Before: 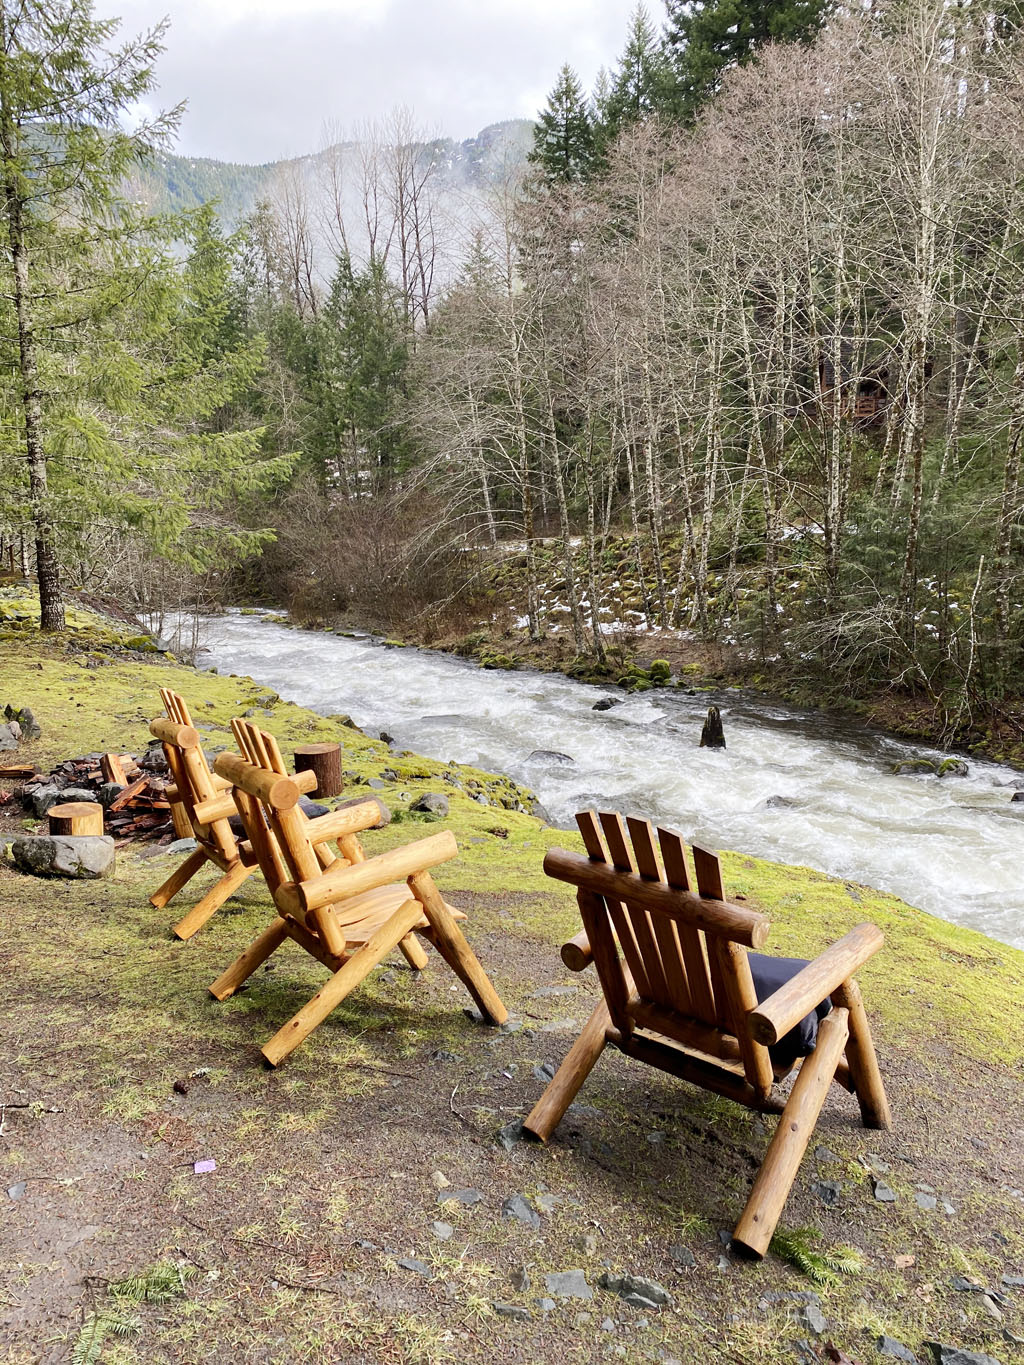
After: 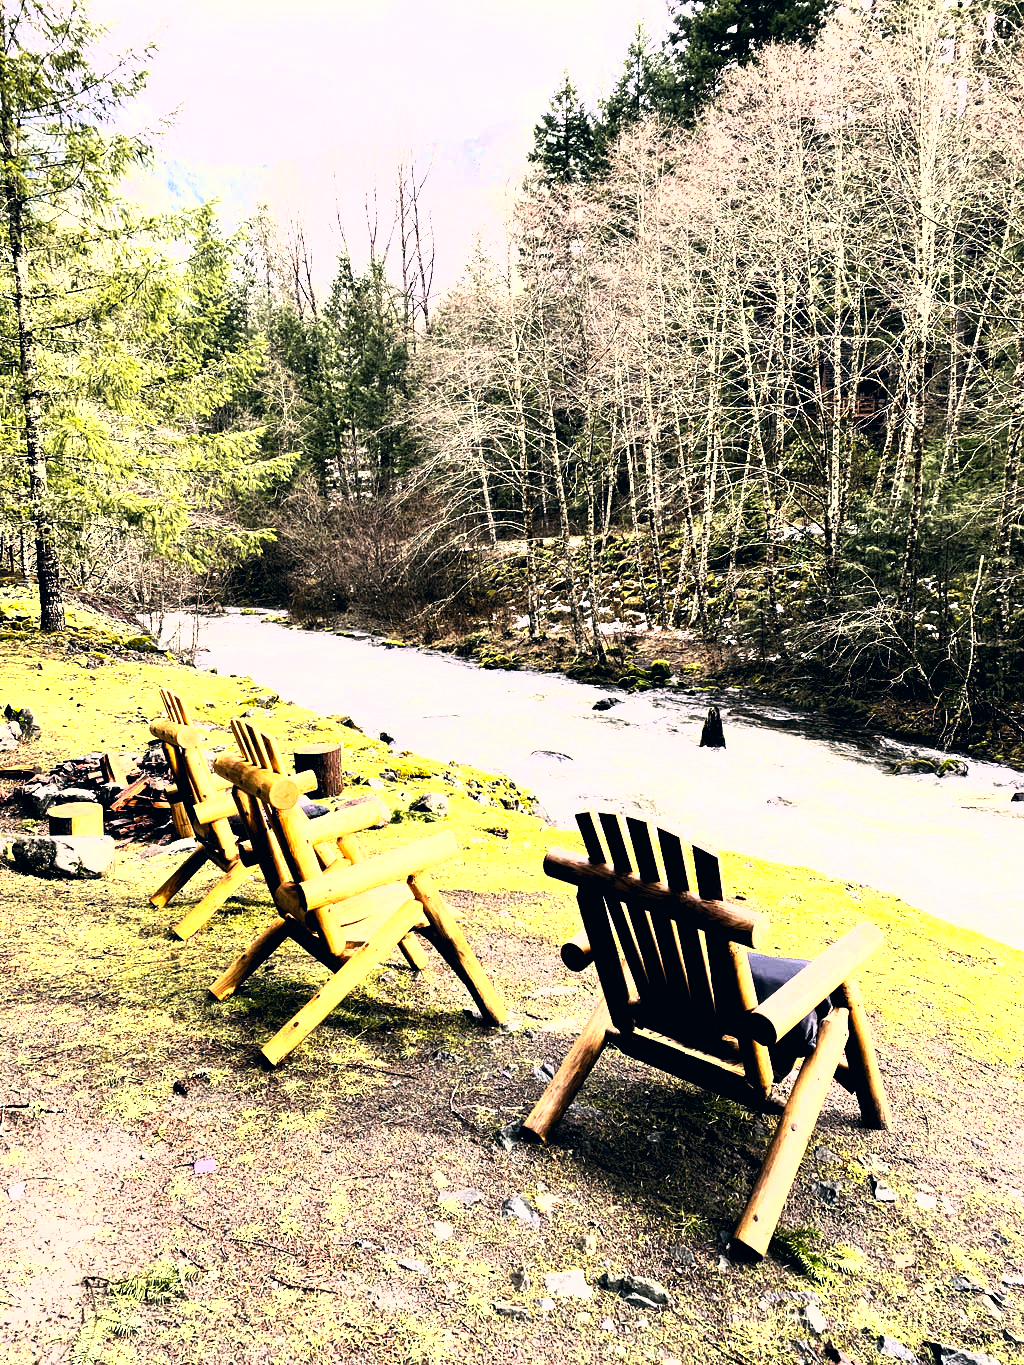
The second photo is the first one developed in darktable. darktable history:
exposure: black level correction 0, exposure 0.199 EV, compensate exposure bias true, compensate highlight preservation false
color correction: highlights a* 5.44, highlights b* 5.35, shadows a* -4.15, shadows b* -5.27
contrast equalizer: y [[0.439, 0.44, 0.442, 0.457, 0.493, 0.498], [0.5 ×6], [0.5 ×6], [0 ×6], [0 ×6]], mix -0.109
tone curve: curves: ch0 [(0, 0) (0.003, 0) (0.011, 0) (0.025, 0) (0.044, 0.001) (0.069, 0.003) (0.1, 0.003) (0.136, 0.006) (0.177, 0.014) (0.224, 0.056) (0.277, 0.128) (0.335, 0.218) (0.399, 0.346) (0.468, 0.512) (0.543, 0.713) (0.623, 0.898) (0.709, 0.987) (0.801, 0.99) (0.898, 0.99) (1, 1)]
